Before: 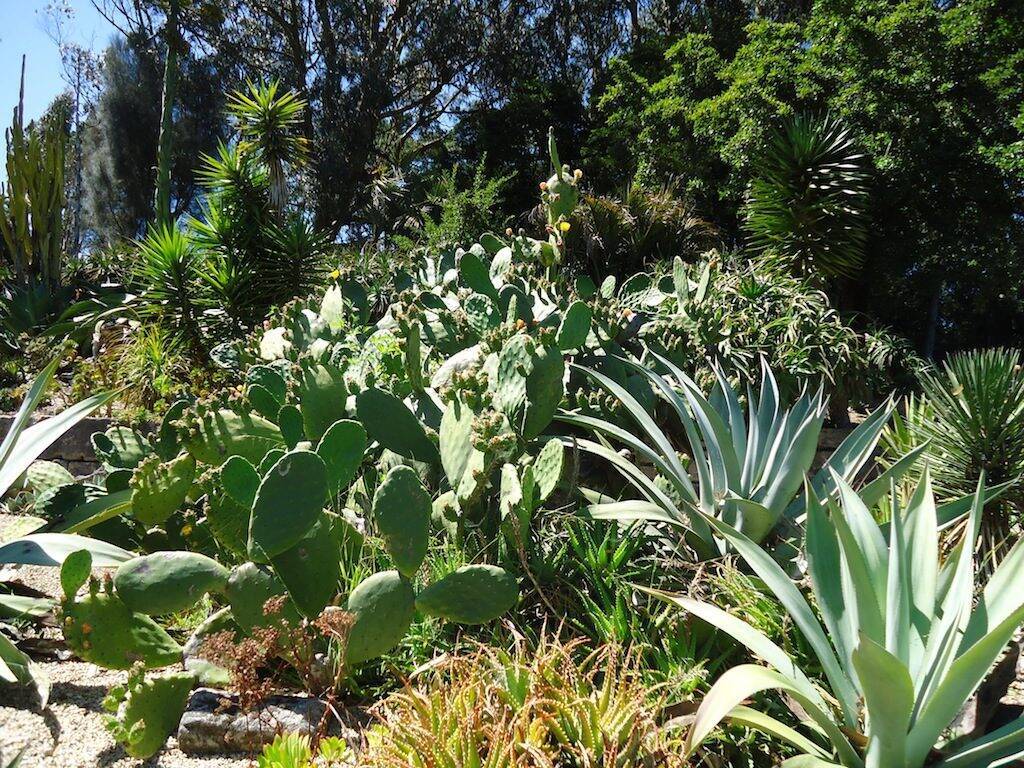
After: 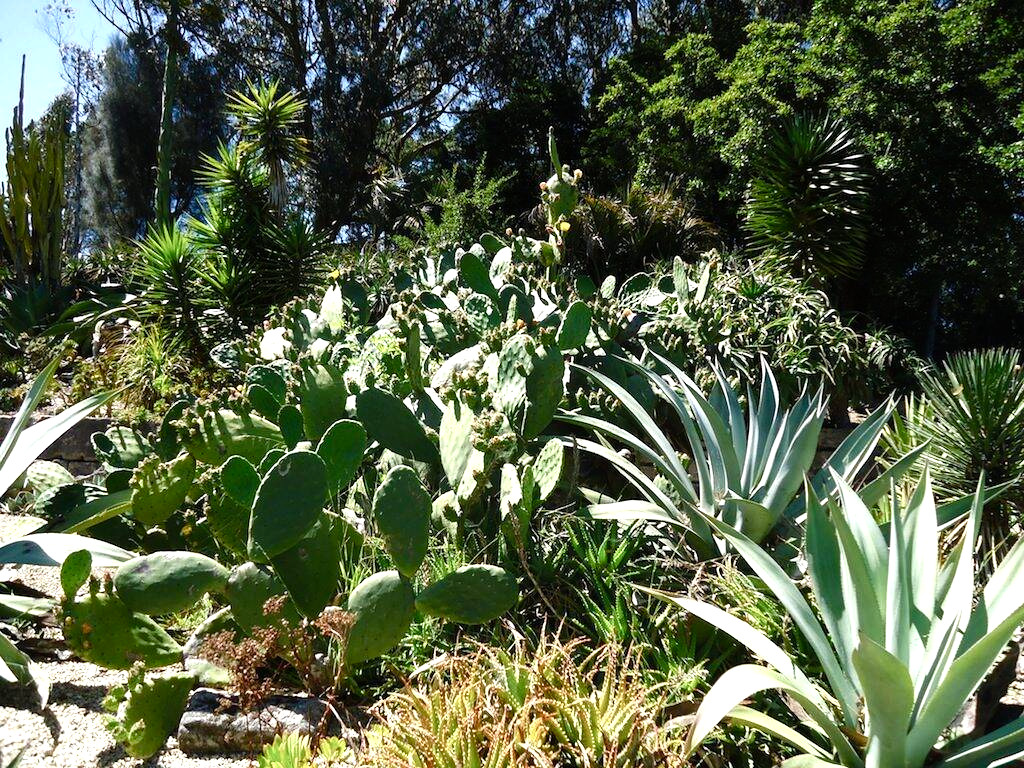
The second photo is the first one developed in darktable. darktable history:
contrast brightness saturation: saturation -0.05
color balance rgb: shadows lift › luminance -20%, power › hue 72.24°, highlights gain › luminance 15%, global offset › hue 171.6°, perceptual saturation grading › highlights -30%, perceptual saturation grading › shadows 20%, global vibrance 30%, contrast 10%
